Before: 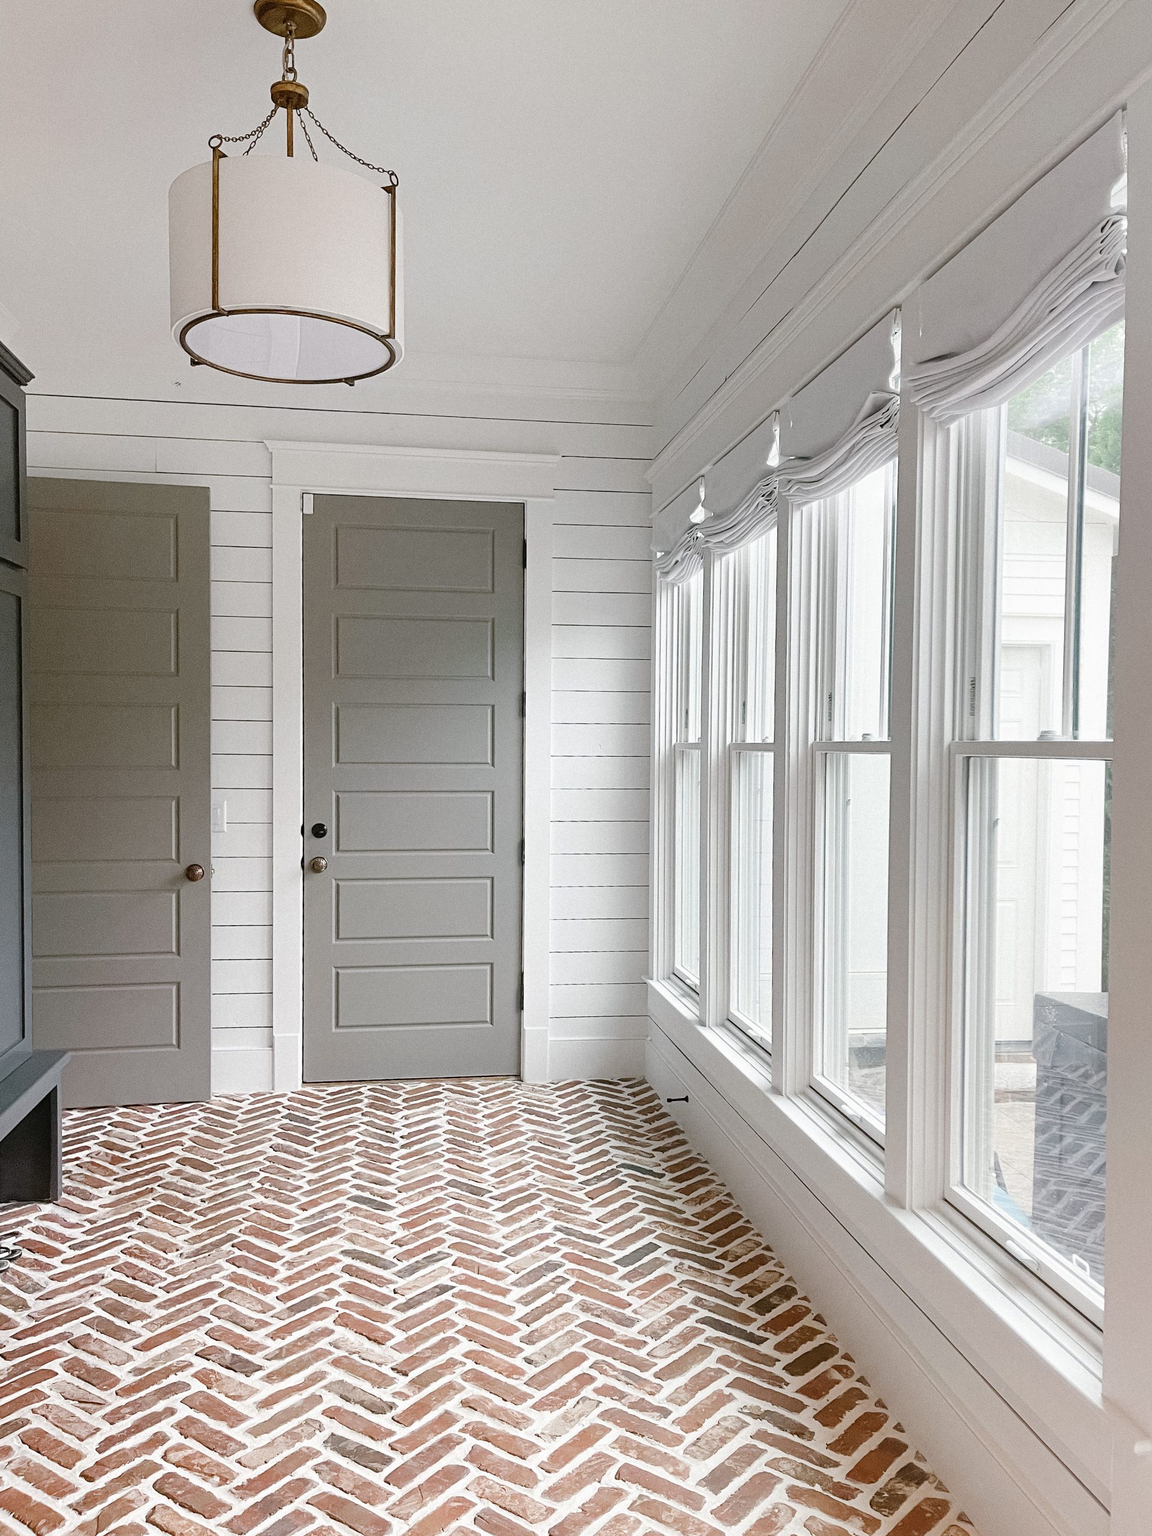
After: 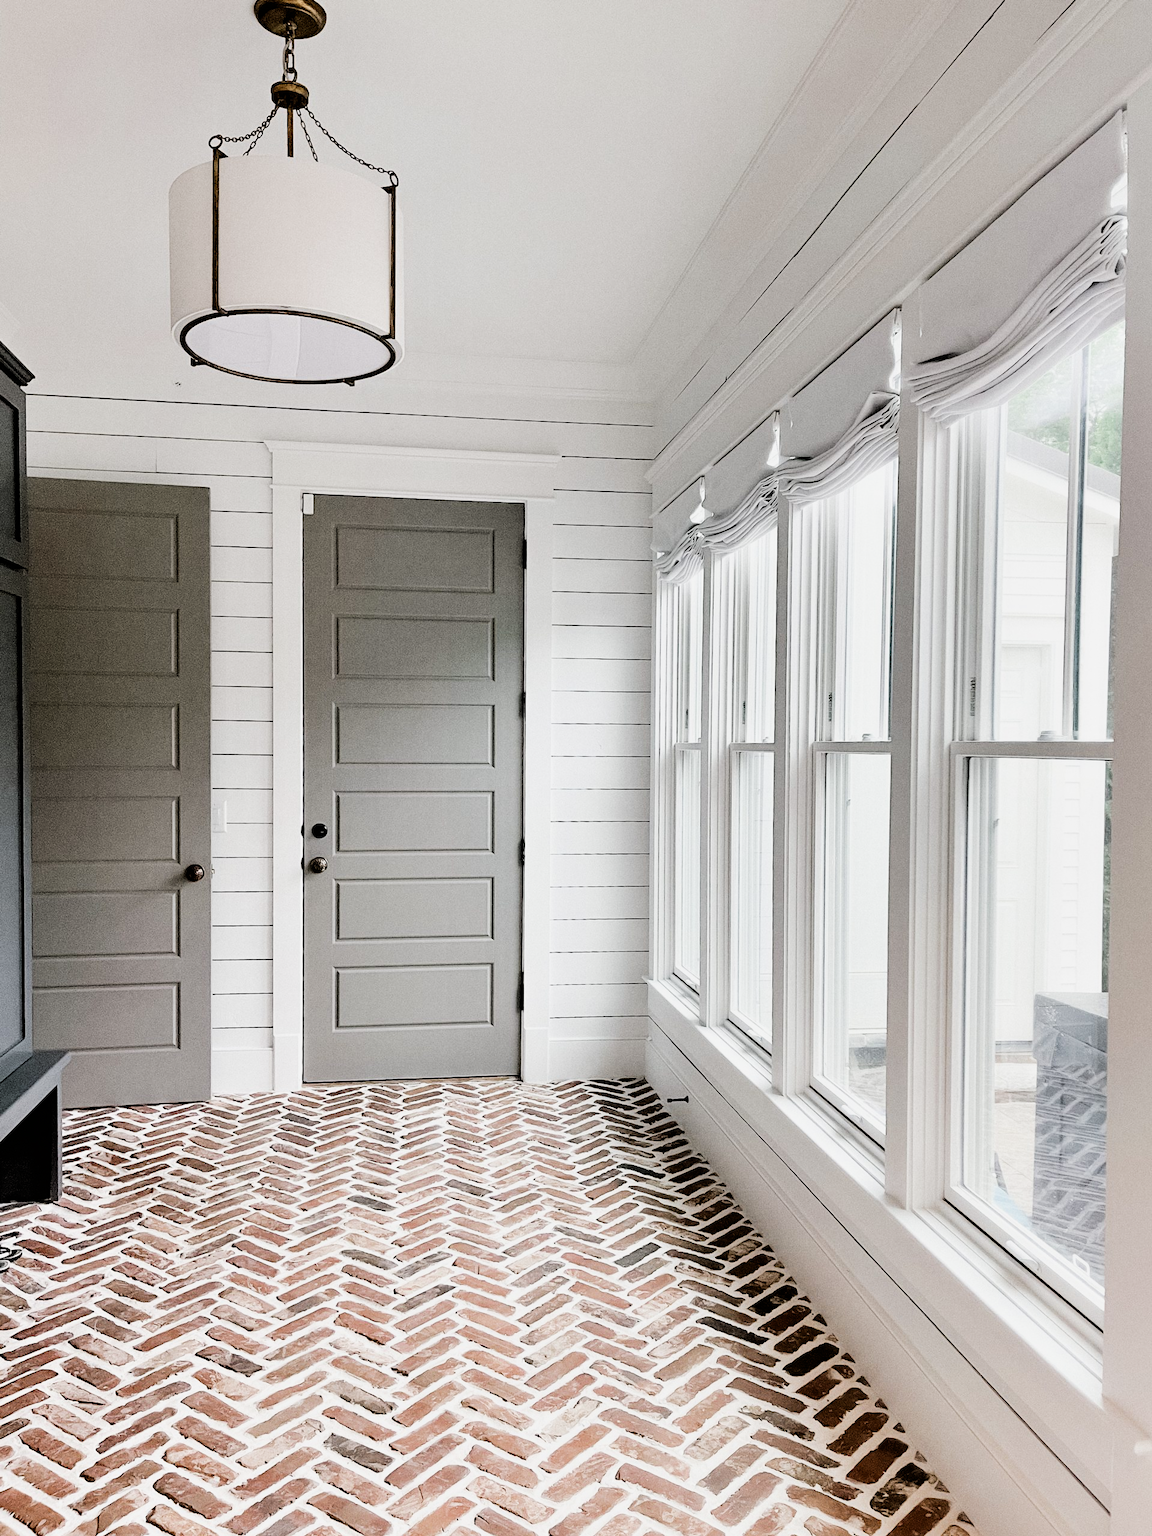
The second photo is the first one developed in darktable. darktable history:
tone equalizer: -8 EV -0.417 EV, -7 EV -0.389 EV, -6 EV -0.333 EV, -5 EV -0.222 EV, -3 EV 0.222 EV, -2 EV 0.333 EV, -1 EV 0.389 EV, +0 EV 0.417 EV, edges refinement/feathering 500, mask exposure compensation -1.57 EV, preserve details no
filmic rgb: black relative exposure -5 EV, hardness 2.88, contrast 1.3, highlights saturation mix -10%
contrast equalizer: y [[0.536, 0.565, 0.581, 0.516, 0.52, 0.491], [0.5 ×6], [0.5 ×6], [0 ×6], [0 ×6]]
